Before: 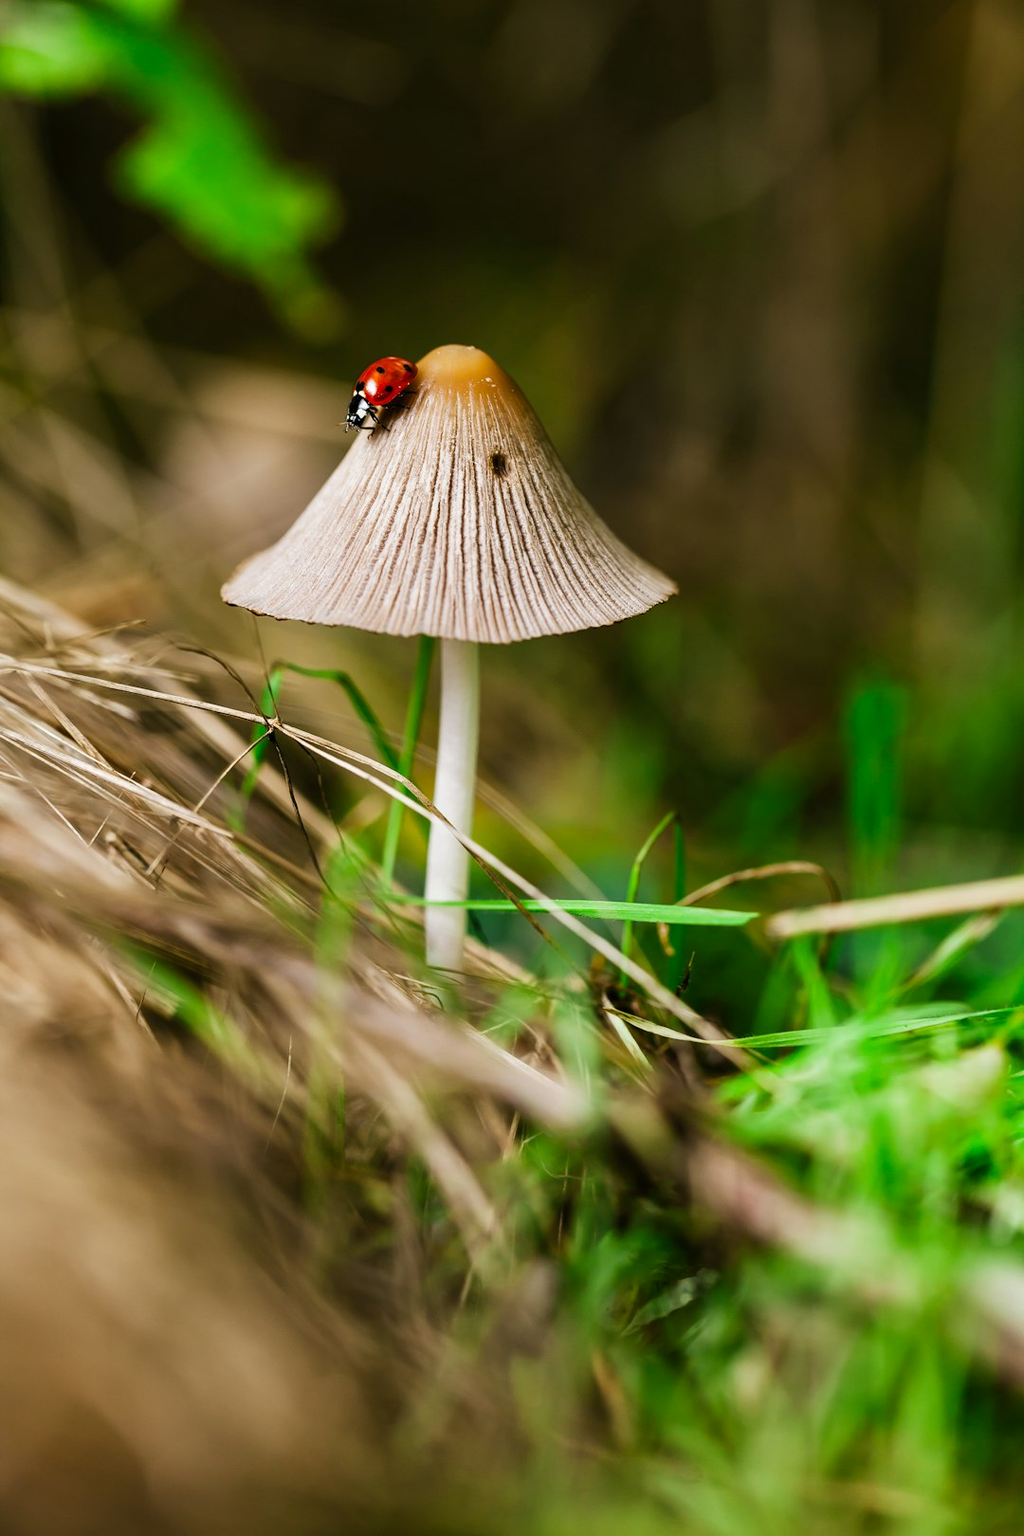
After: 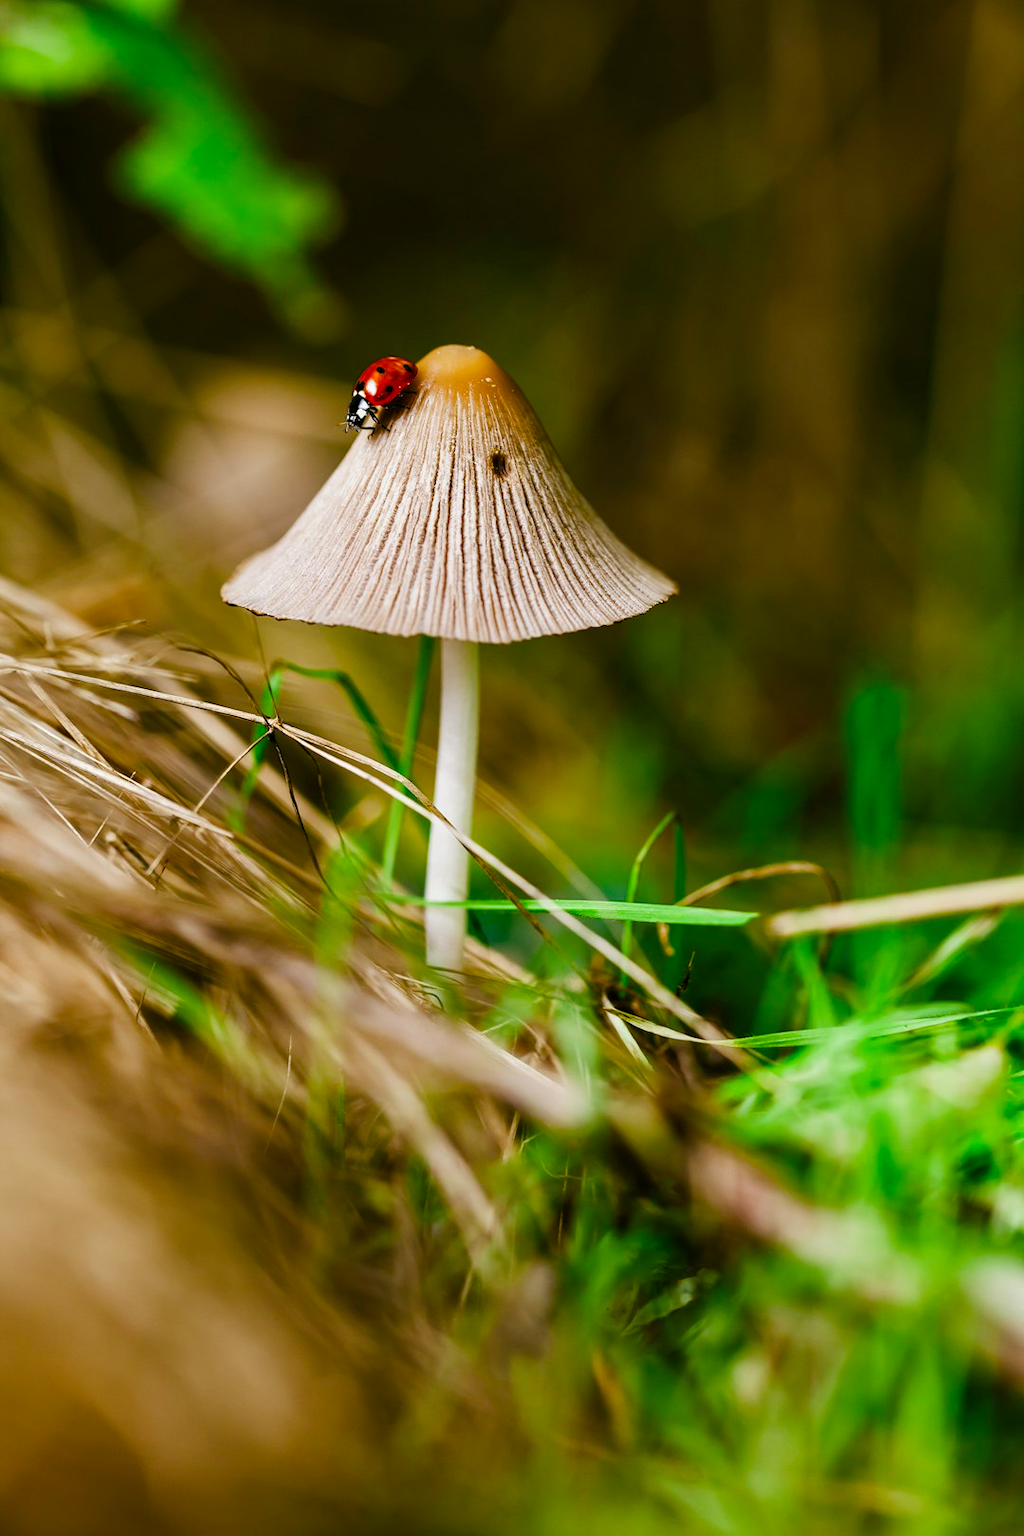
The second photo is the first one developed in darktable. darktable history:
color balance rgb: shadows lift › chroma 2.895%, shadows lift › hue 281.81°, perceptual saturation grading › global saturation 27.366%, perceptual saturation grading › highlights -28.4%, perceptual saturation grading › mid-tones 15.798%, perceptual saturation grading › shadows 33.558%
